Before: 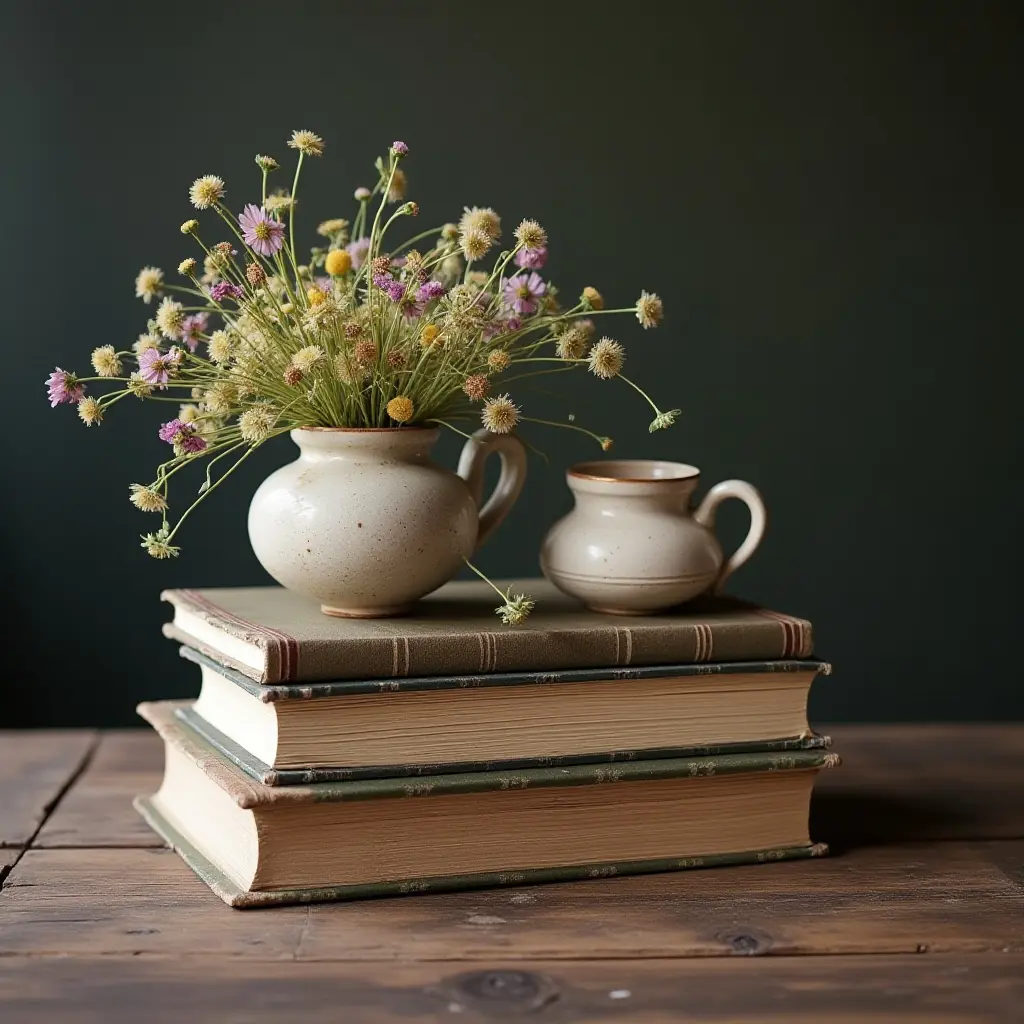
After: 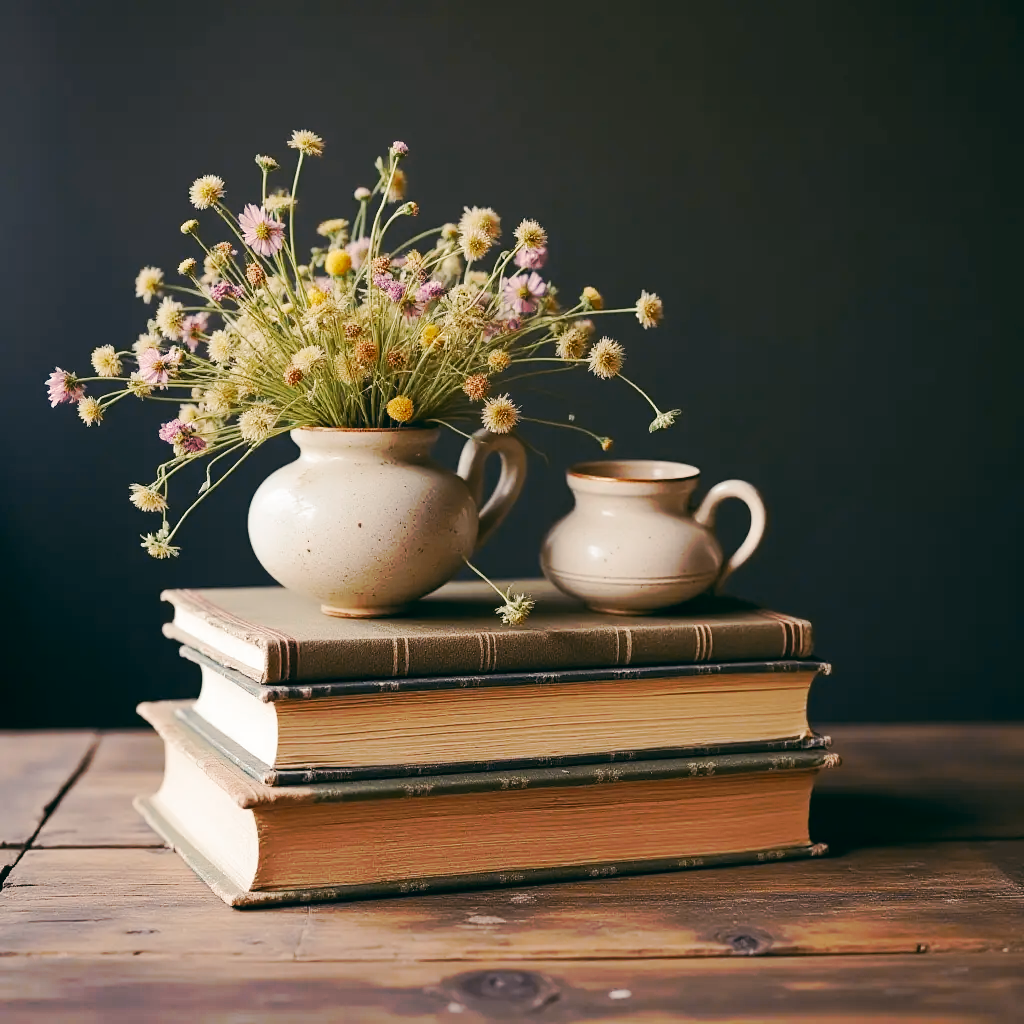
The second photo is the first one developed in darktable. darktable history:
tone curve: curves: ch0 [(0, 0) (0.003, 0.003) (0.011, 0.011) (0.025, 0.024) (0.044, 0.043) (0.069, 0.067) (0.1, 0.096) (0.136, 0.131) (0.177, 0.171) (0.224, 0.216) (0.277, 0.267) (0.335, 0.323) (0.399, 0.385) (0.468, 0.452) (0.543, 0.562) (0.623, 0.639) (0.709, 0.721) (0.801, 0.809) (0.898, 0.902) (1, 1)], preserve colors none
color look up table: target L [92.51, 88.86, 84.51, 86.82, 64.6, 68.72, 58.14, 68.06, 48.84, 45.17, 13.6, 6.159, 200, 100, 94.03, 82.48, 84.22, 80.24, 75.91, 67.38, 64.42, 62.35, 46.29, 39.95, 33.91, 27.09, 6.286, 82.55, 70.42, 91.79, 85.79, 83.87, 70.52, 74.73, 67.65, 44.81, 63.12, 53.01, 28.67, 32.42, 20.04, 30.23, 6.868, 72.61, 71, 71.01, 45.36, 45.48, 35.98], target a [-9.29, -23.23, -22.82, -2.752, -42.78, -14.2, -31.72, -1.595, -28.75, -20.36, -17.97, -9.876, 0, 0, 1.584, 16.63, 20.15, 17.83, 32.33, 52.11, 7.579, 26.66, 71.4, 21.84, 57.74, 46.01, 3.363, 5.279, 7.921, 11.26, 20.32, 28.17, 24.32, 27.63, 54.82, 41.87, 50.4, 28.46, 3.343, 55.09, 25.96, 59.42, 15.44, -39.61, -25.01, -33.65, 10.46, -25.7, 0.777], target b [27.37, 5.792, 16.25, 67.01, 27.2, 9.919, 31.68, 68.62, 8.16, 17.16, 7.89, 4.427, 0, 0, 19.1, 32.96, 12.28, 77.93, 30.34, 25.3, 14.89, 54.17, 61.55, 41.85, 18.26, 38.59, 5.35, 2.483, -31.17, 1.543, -3.509, -8.893, 3.09, -2.13, -0.314, -55.27, -19.4, -12.51, -3.449, -11.3, -58.38, -60.14, -34.57, -5.149, -24.24, -26.54, -65.67, -13.87, -46.54], num patches 49
